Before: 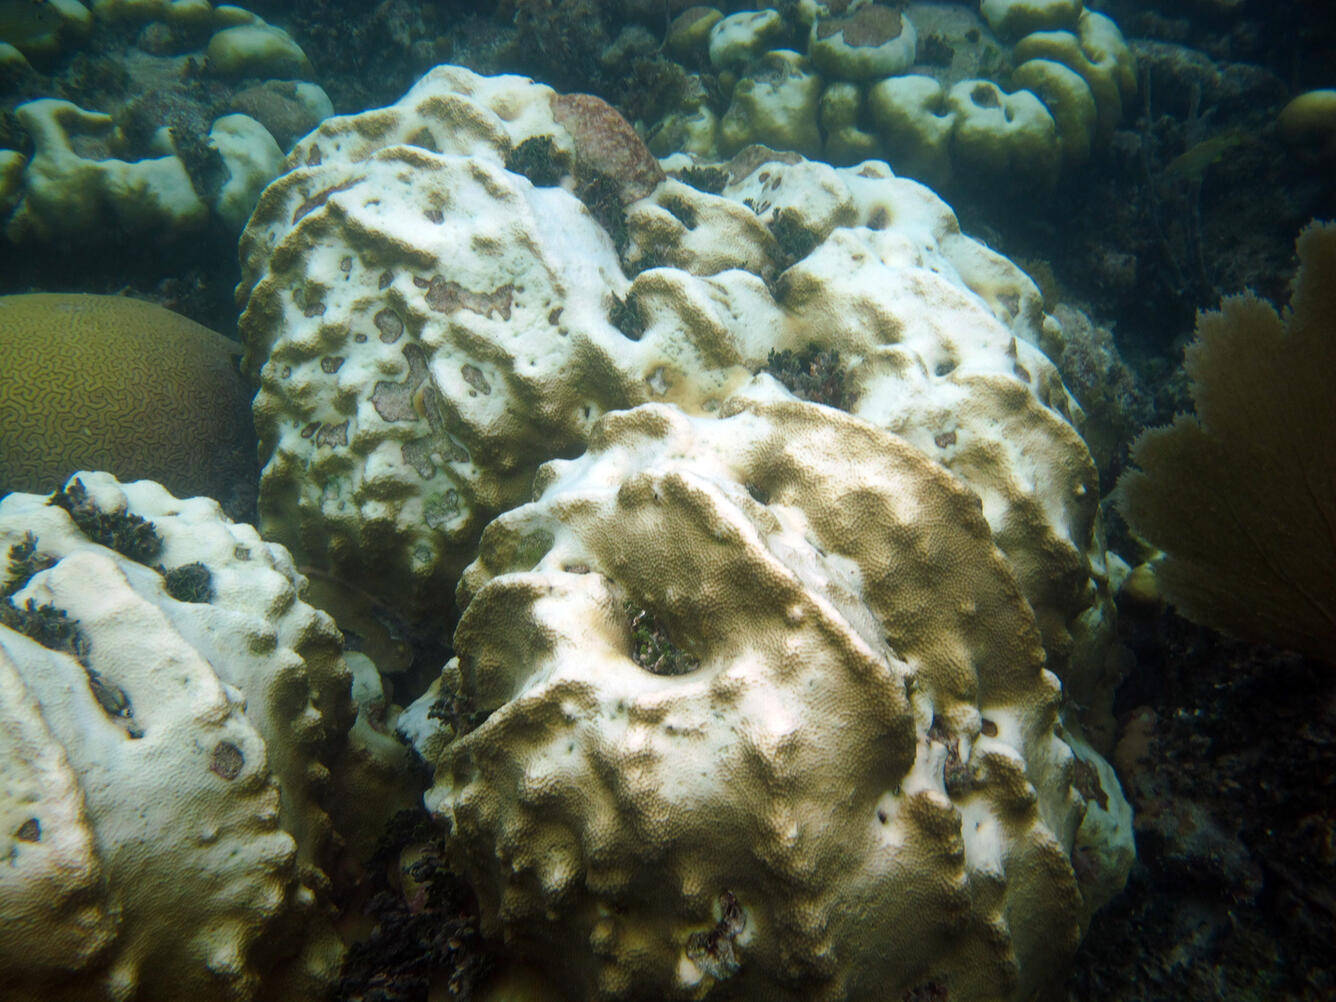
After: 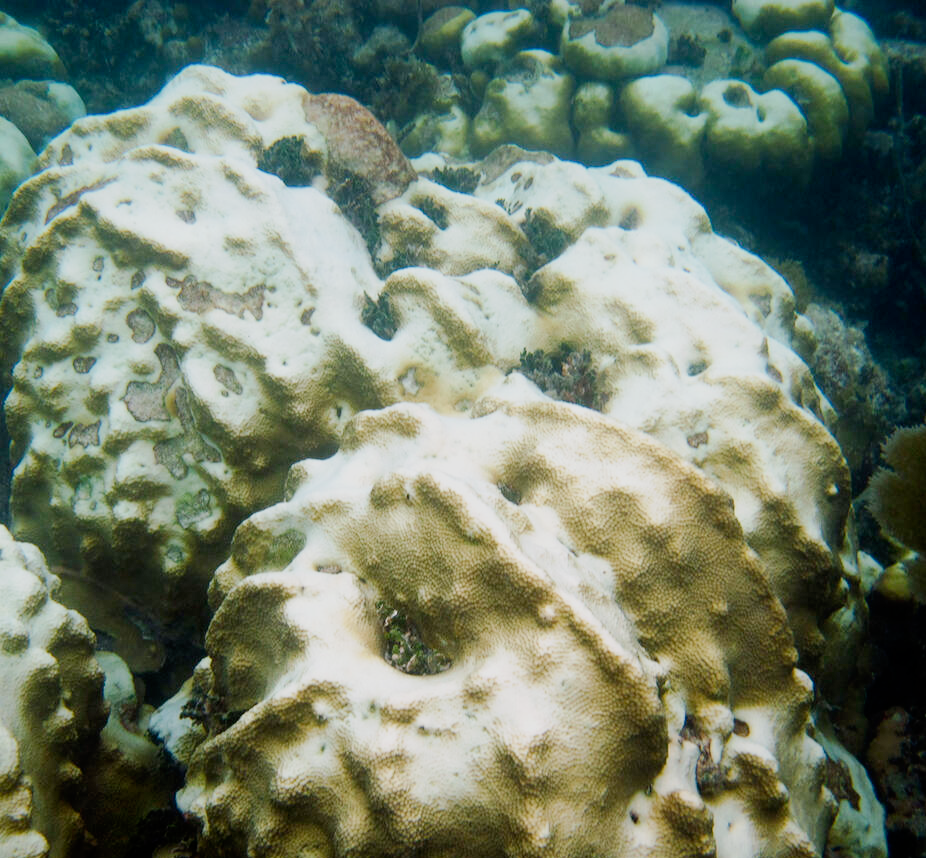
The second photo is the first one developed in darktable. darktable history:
tone curve: curves: ch0 [(0, 0) (0.048, 0.024) (0.099, 0.082) (0.227, 0.255) (0.407, 0.482) (0.543, 0.634) (0.719, 0.77) (0.837, 0.843) (1, 0.906)]; ch1 [(0, 0) (0.3, 0.268) (0.404, 0.374) (0.475, 0.463) (0.501, 0.499) (0.514, 0.502) (0.551, 0.541) (0.643, 0.648) (0.682, 0.674) (0.802, 0.812) (1, 1)]; ch2 [(0, 0) (0.259, 0.207) (0.323, 0.311) (0.364, 0.368) (0.442, 0.461) (0.498, 0.498) (0.531, 0.528) (0.581, 0.602) (0.629, 0.659) (0.768, 0.728) (1, 1)], preserve colors none
crop: left 18.586%, right 12.063%, bottom 14.336%
